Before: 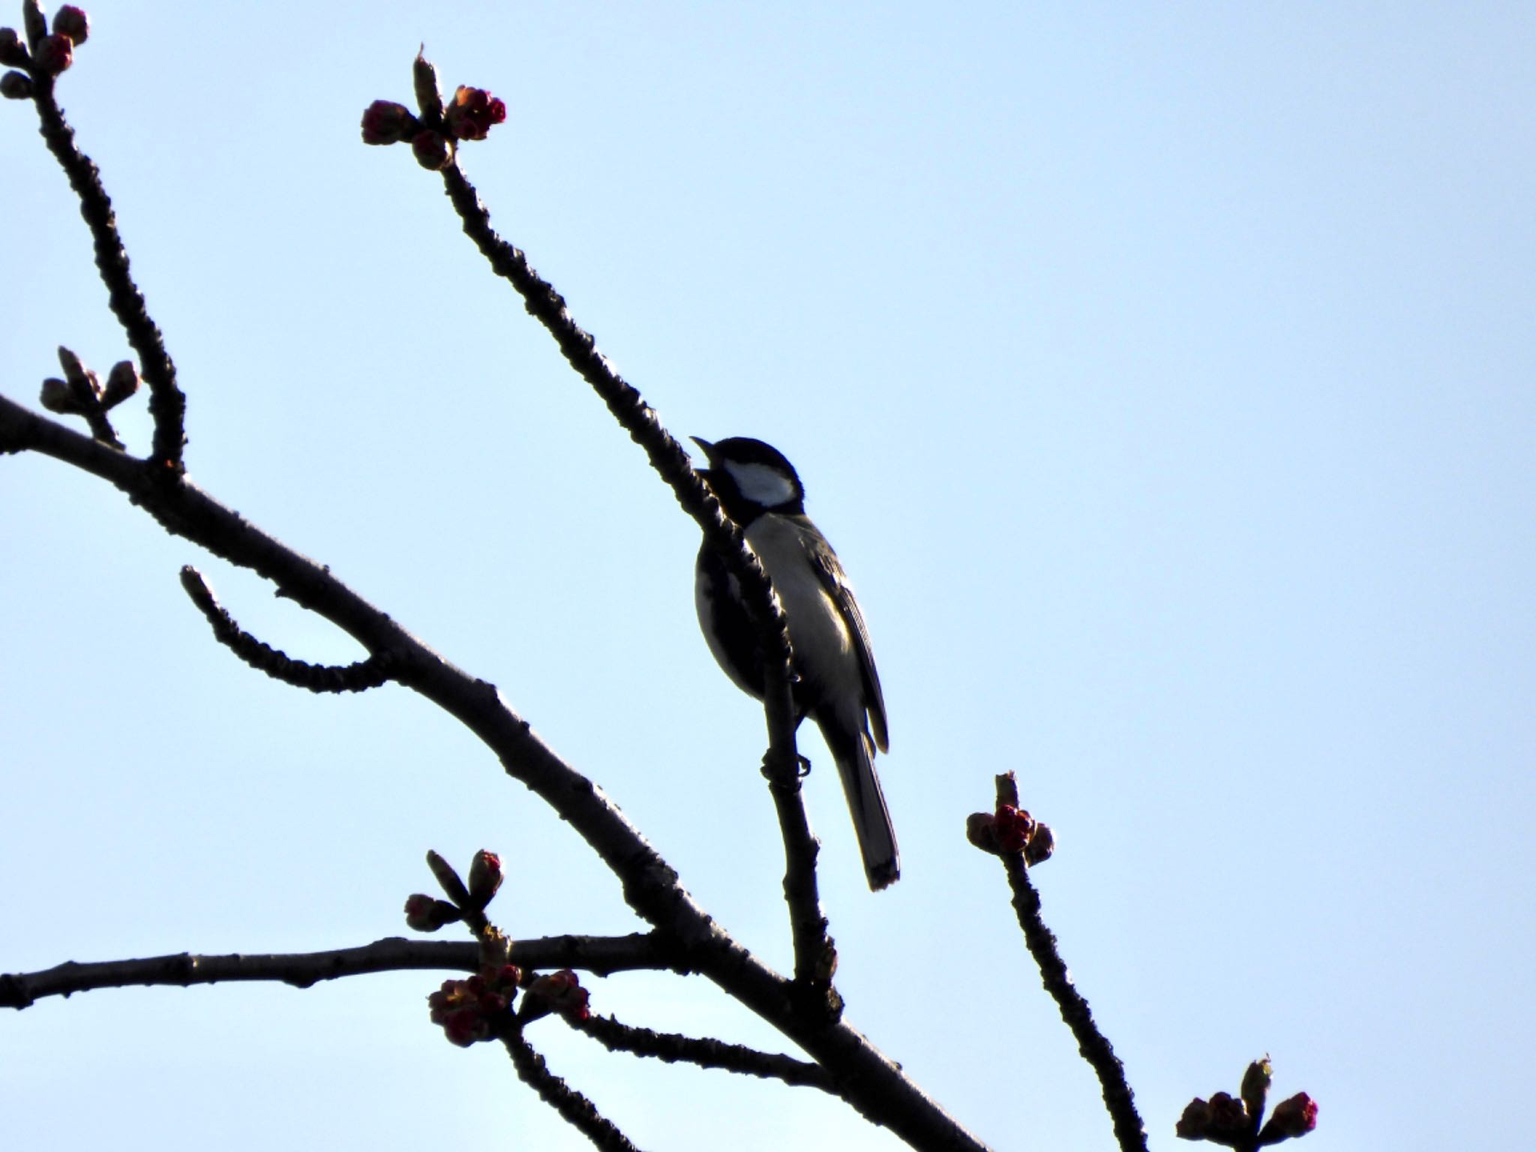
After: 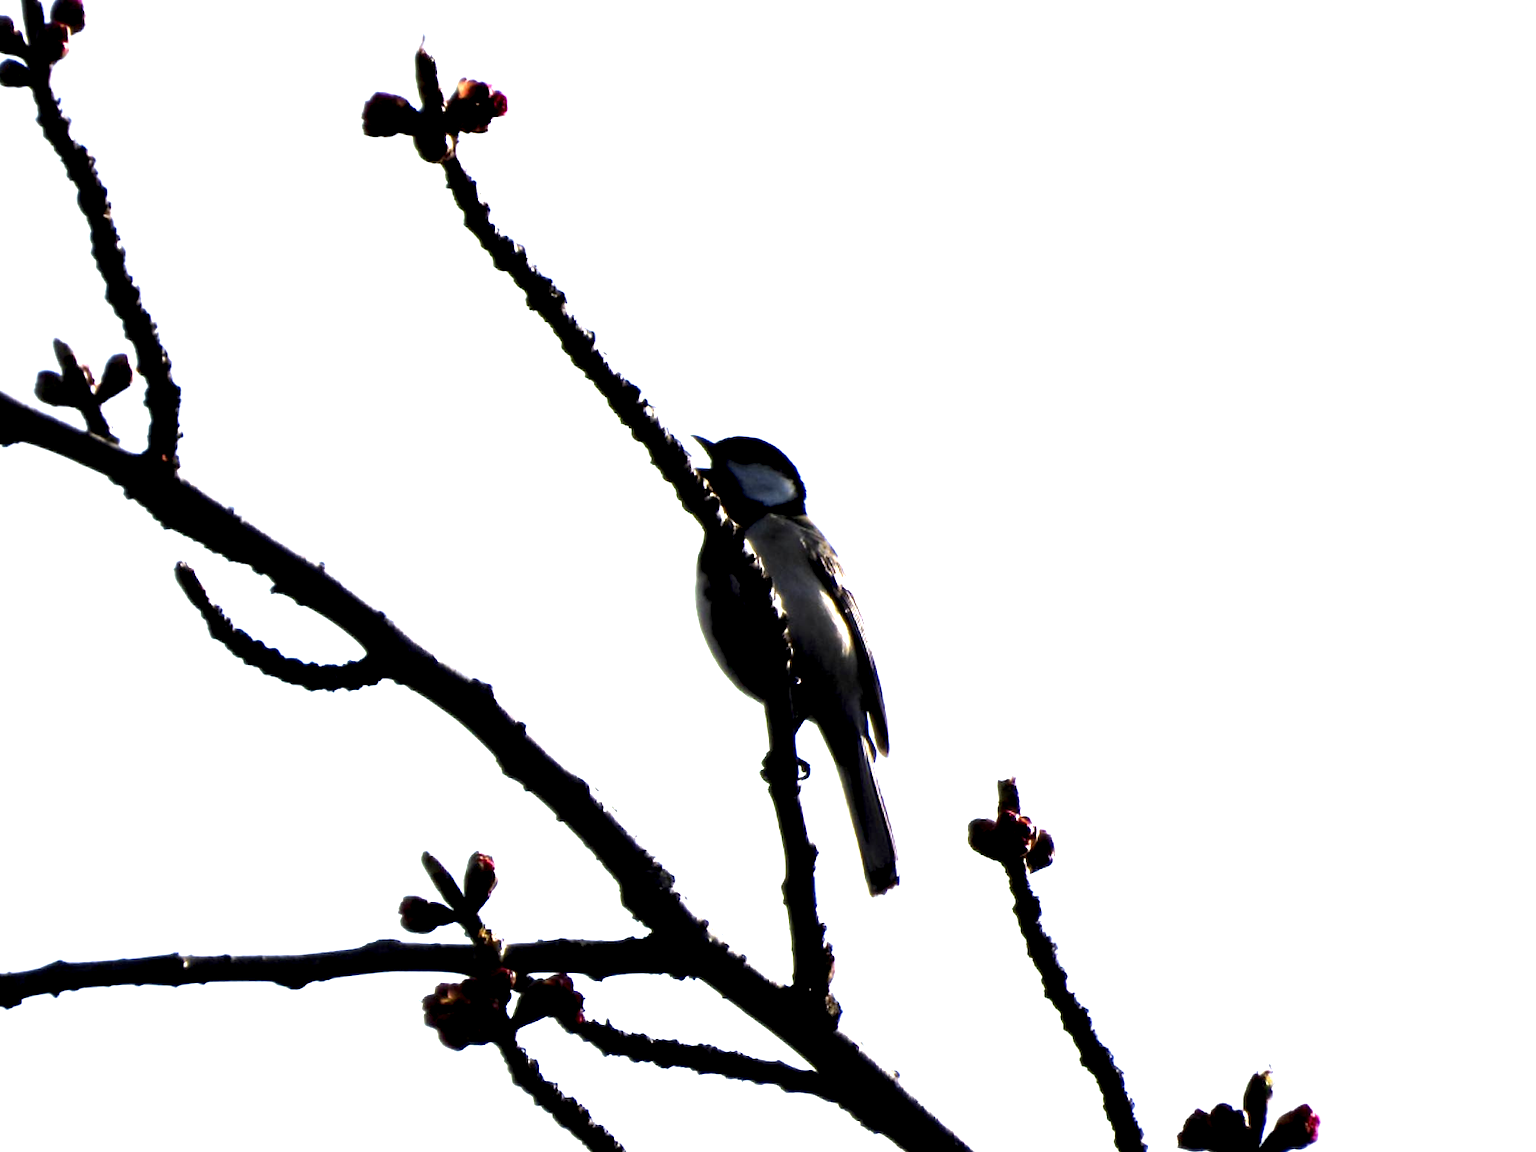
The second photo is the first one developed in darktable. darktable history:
crop and rotate: angle -0.508°
local contrast: highlights 186%, shadows 126%, detail 138%, midtone range 0.254
exposure: black level correction 0, exposure 1 EV, compensate highlight preservation false
